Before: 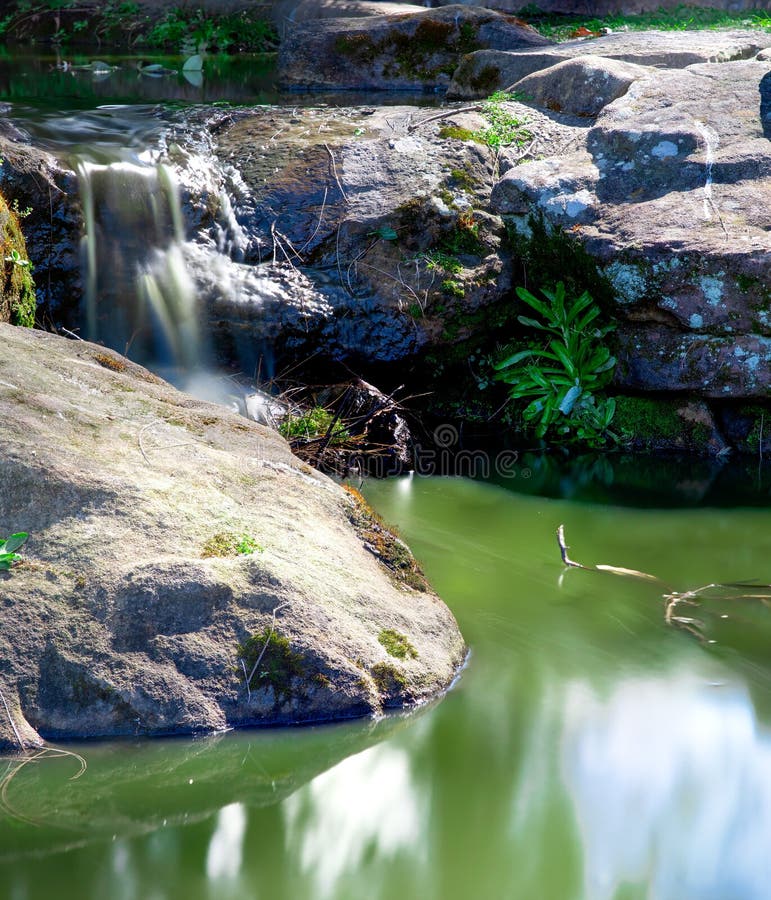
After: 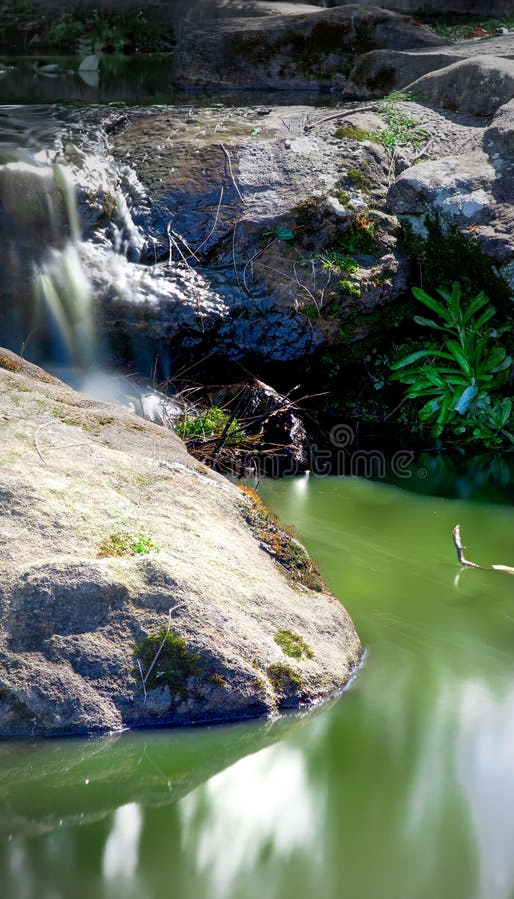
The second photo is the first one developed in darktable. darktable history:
crop and rotate: left 13.537%, right 19.796%
vignetting: fall-off start 64.63%, center (-0.034, 0.148), width/height ratio 0.881
